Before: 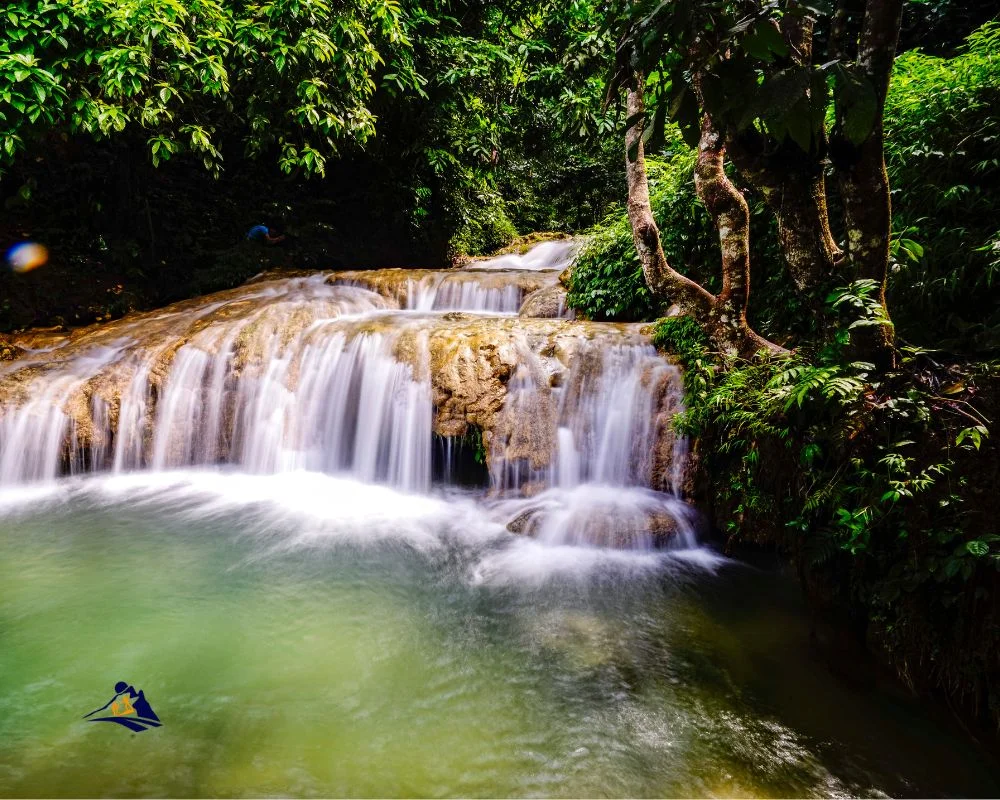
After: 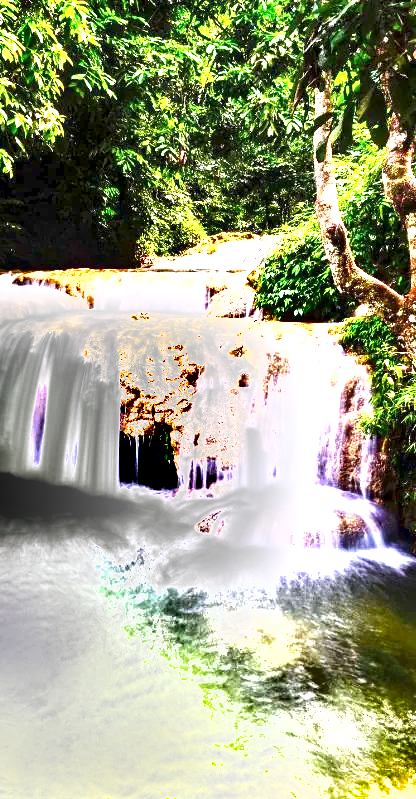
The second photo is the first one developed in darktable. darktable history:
crop: left 31.229%, right 27.105%
exposure: black level correction 0.001, exposure 2.607 EV, compensate exposure bias true, compensate highlight preservation false
shadows and highlights: shadows 53, soften with gaussian
